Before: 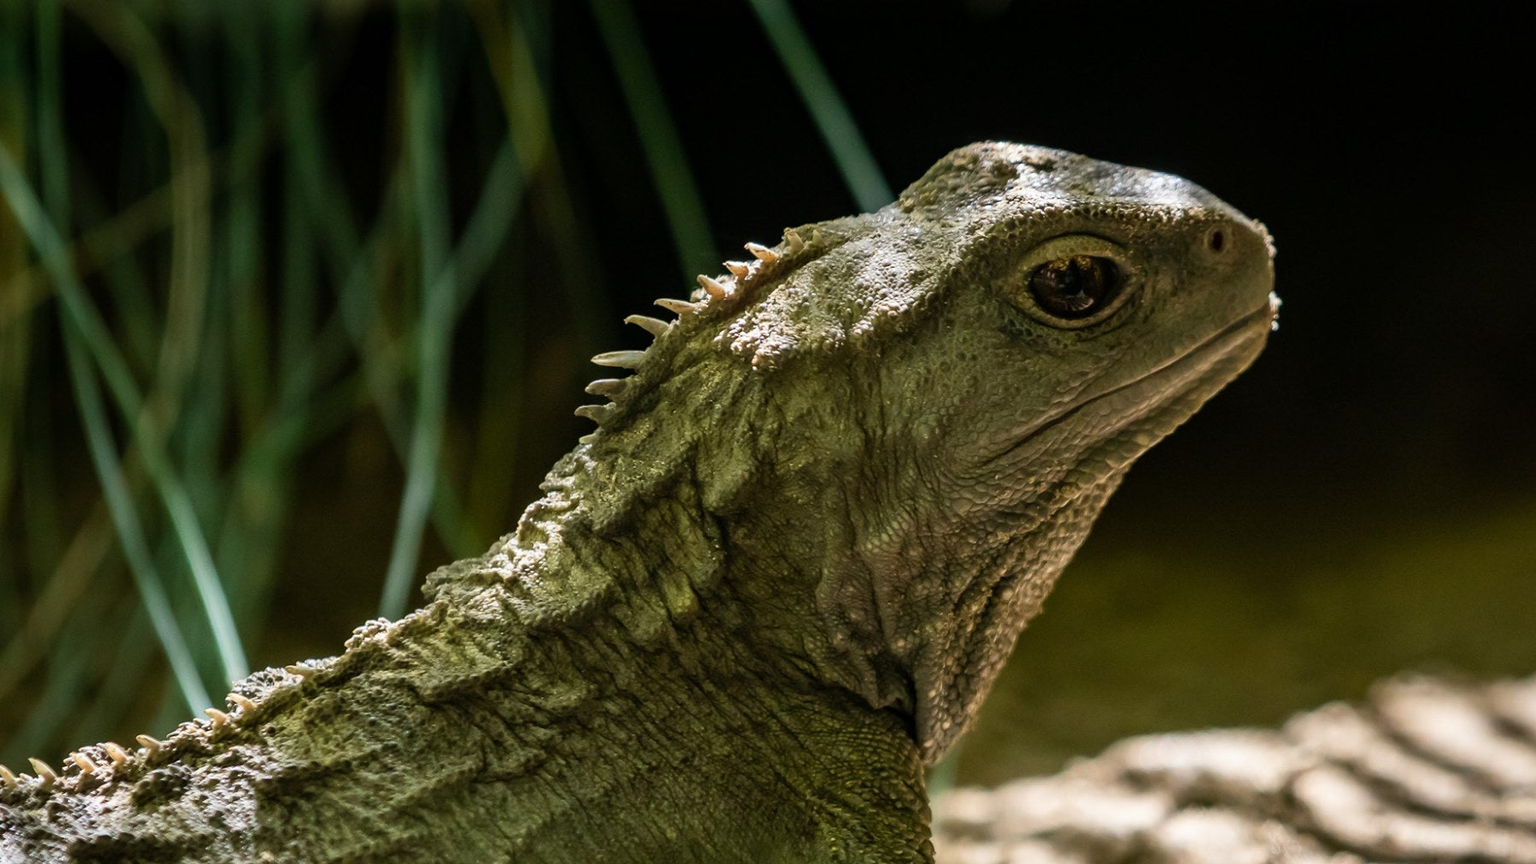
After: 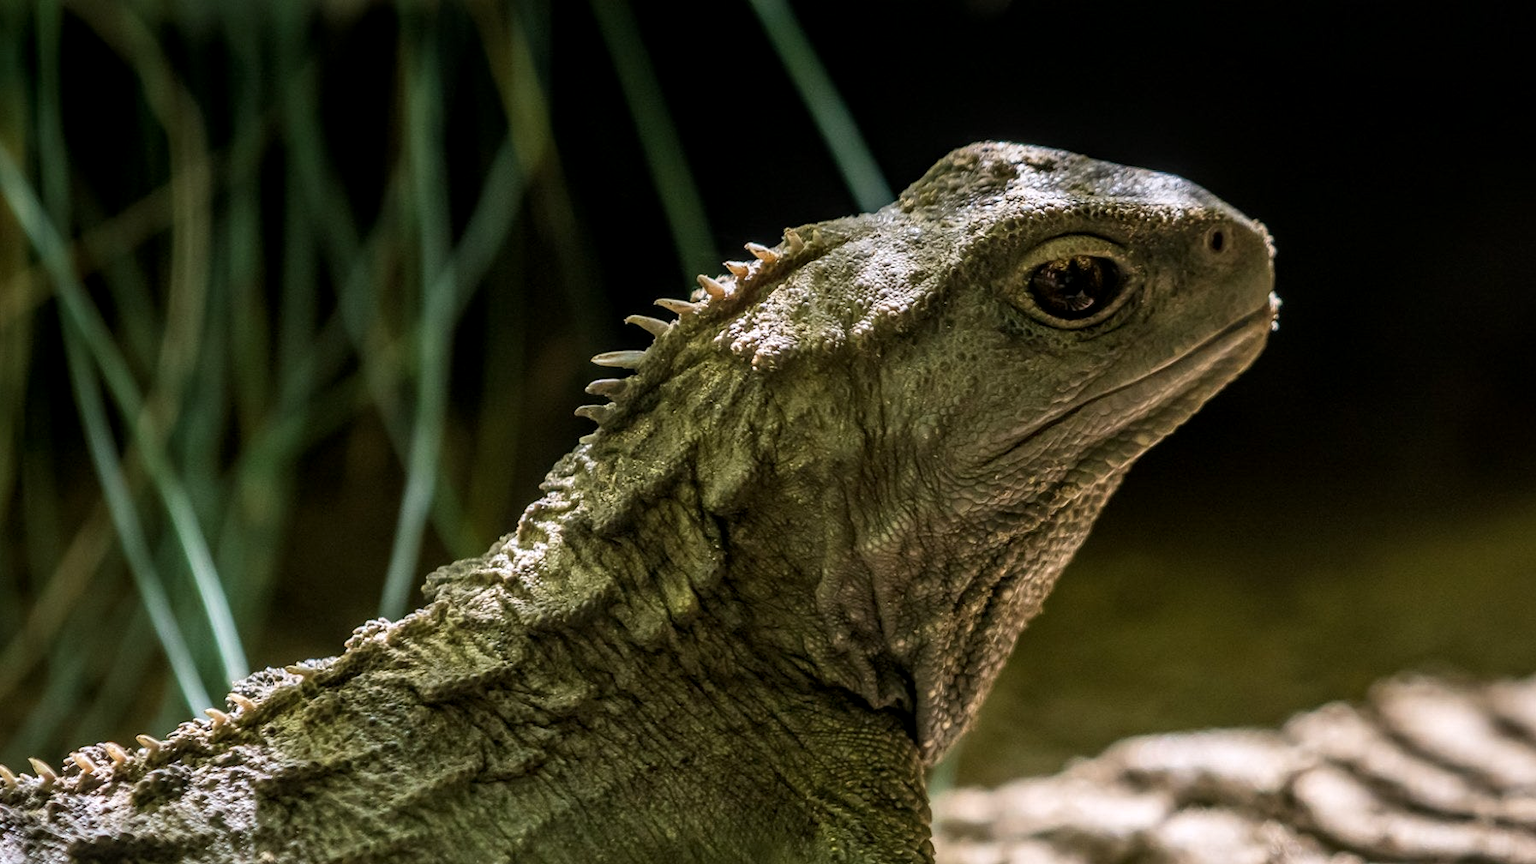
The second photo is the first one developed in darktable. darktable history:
local contrast: on, module defaults
levels: levels [0, 0.51, 1]
color calibration: illuminant custom, x 0.348, y 0.366, temperature 4940.58 K
